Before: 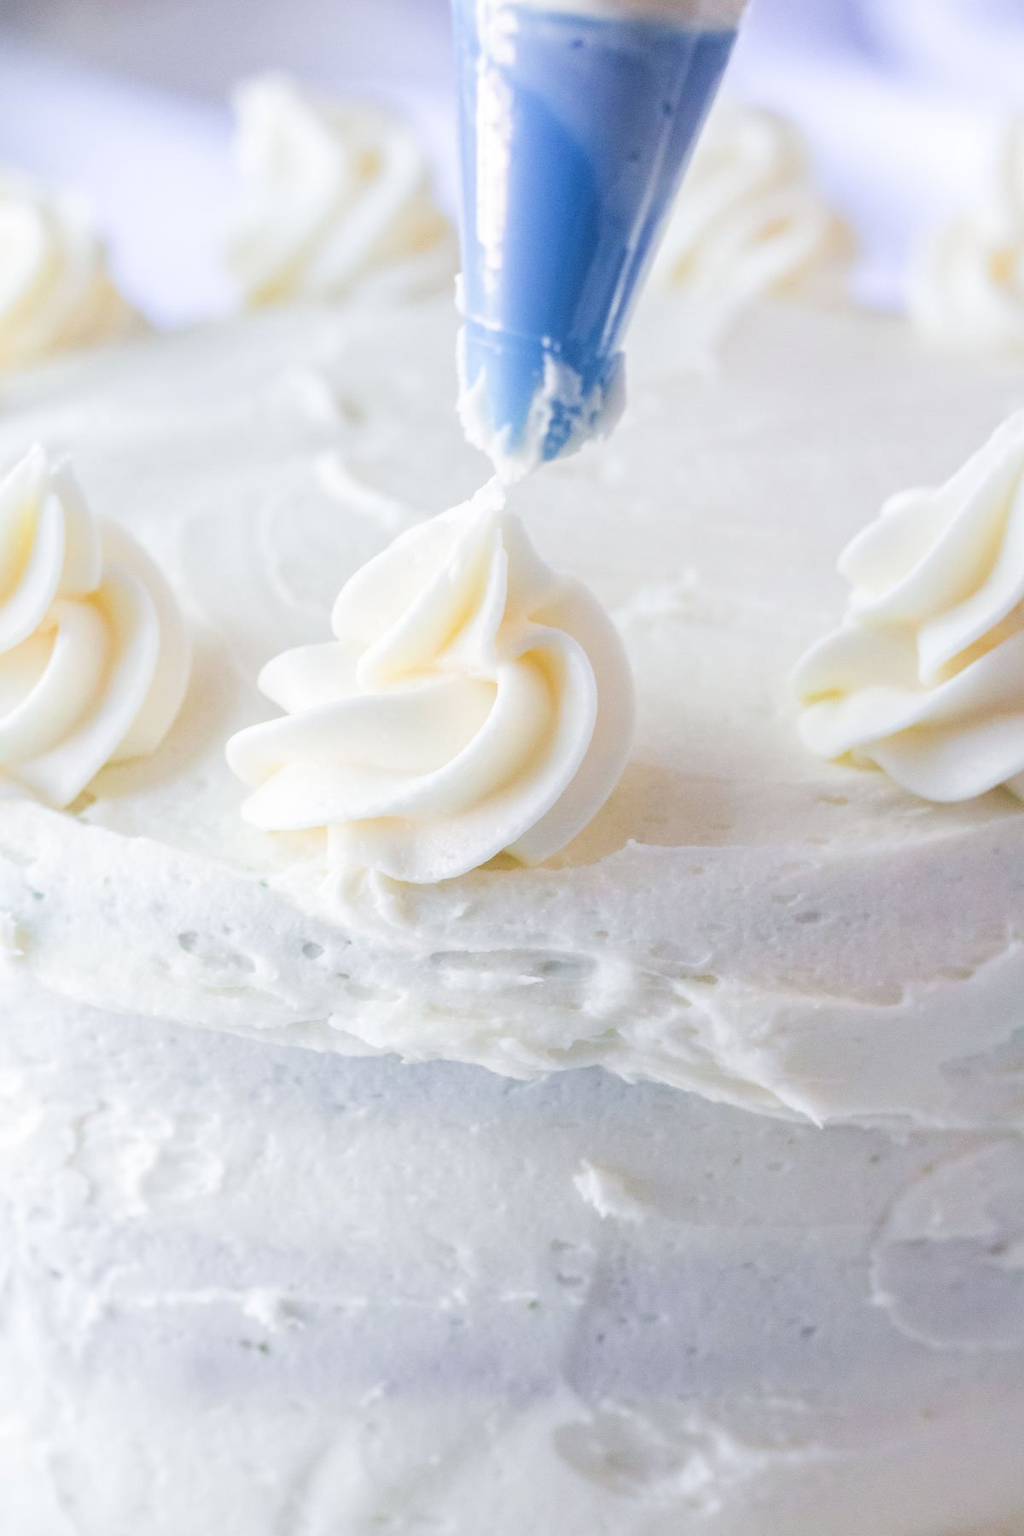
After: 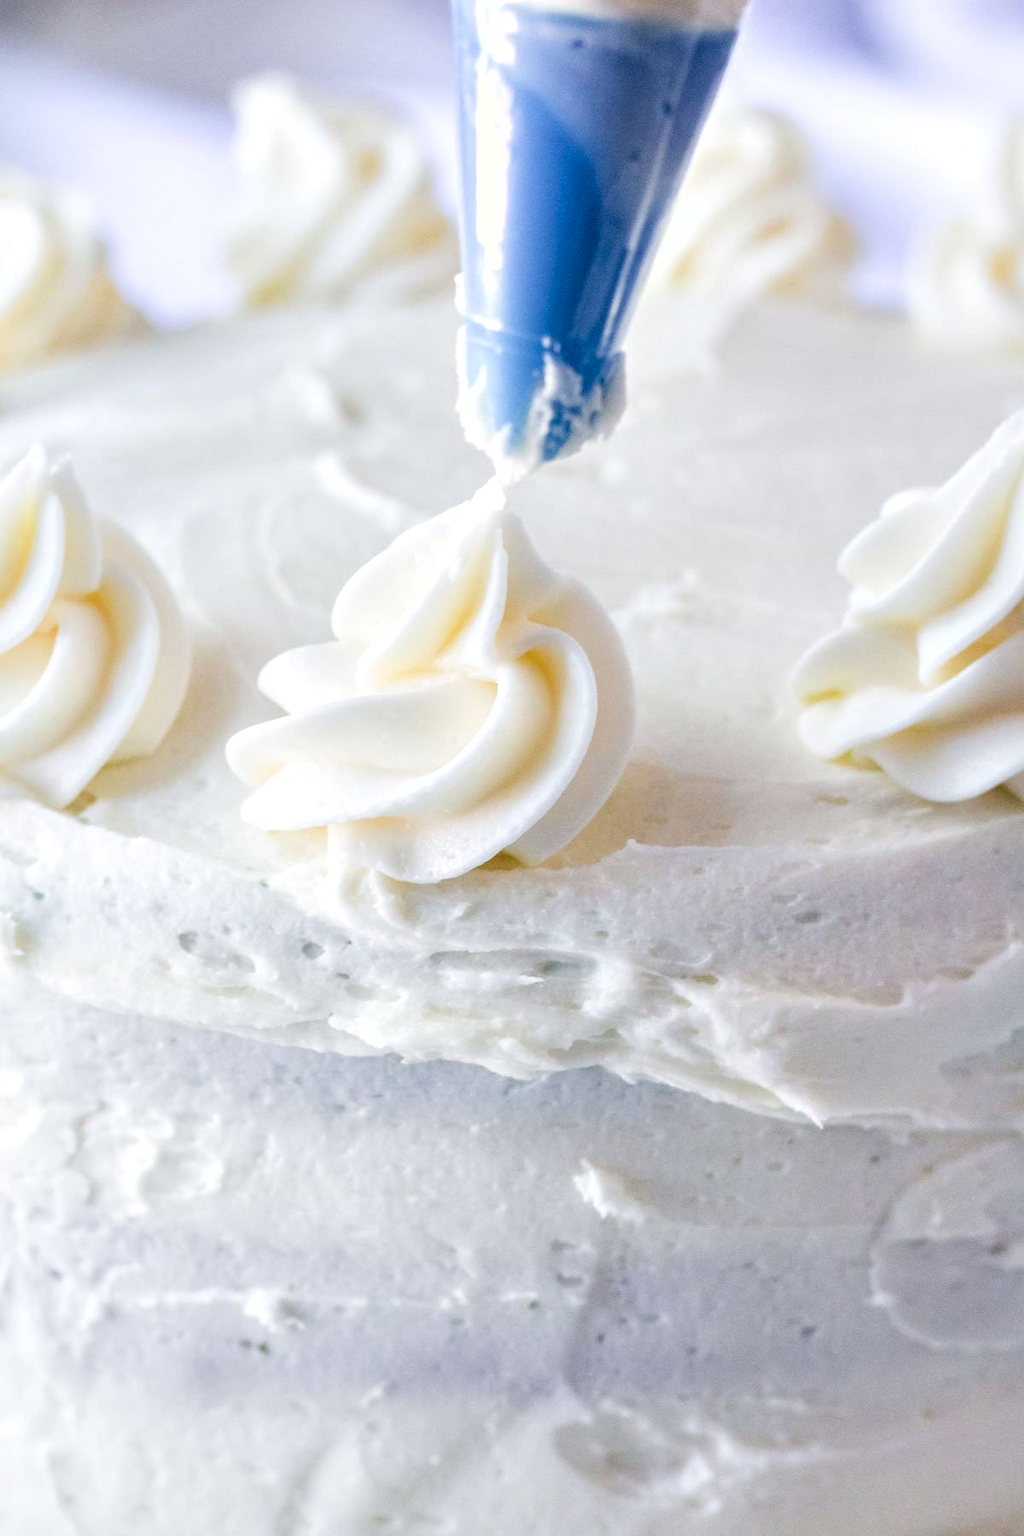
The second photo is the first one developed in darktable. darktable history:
contrast equalizer: octaves 7, y [[0.6 ×6], [0.55 ×6], [0 ×6], [0 ×6], [0 ×6]]
shadows and highlights: shadows 30.82, highlights 1.68, highlights color adjustment 49.49%, soften with gaussian
